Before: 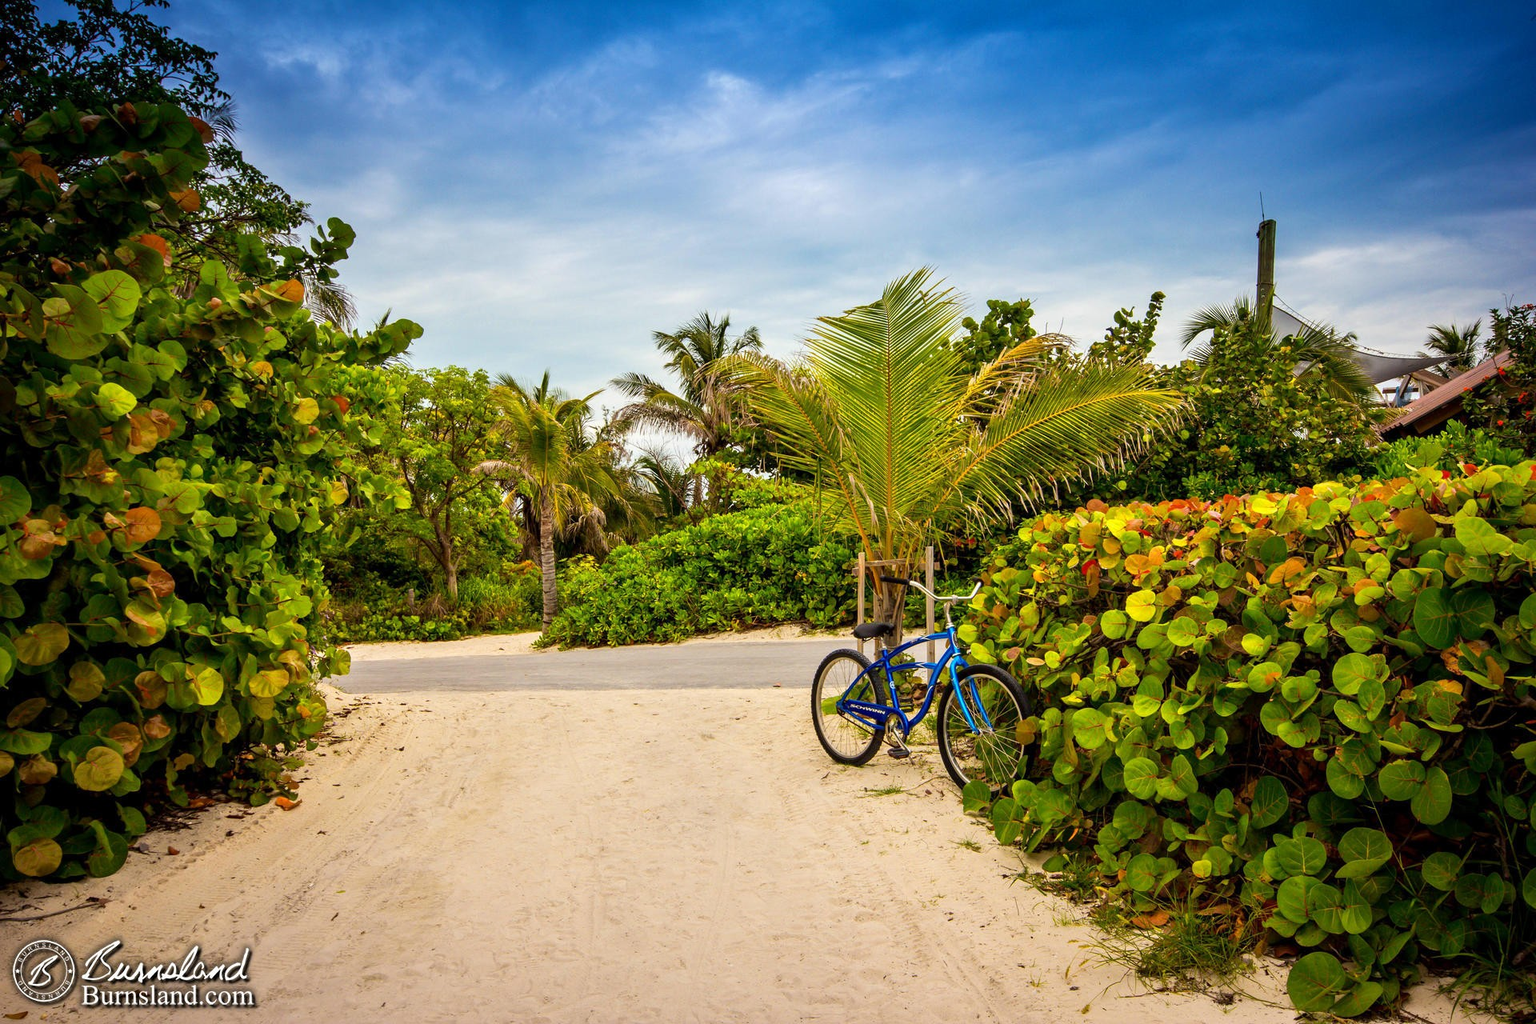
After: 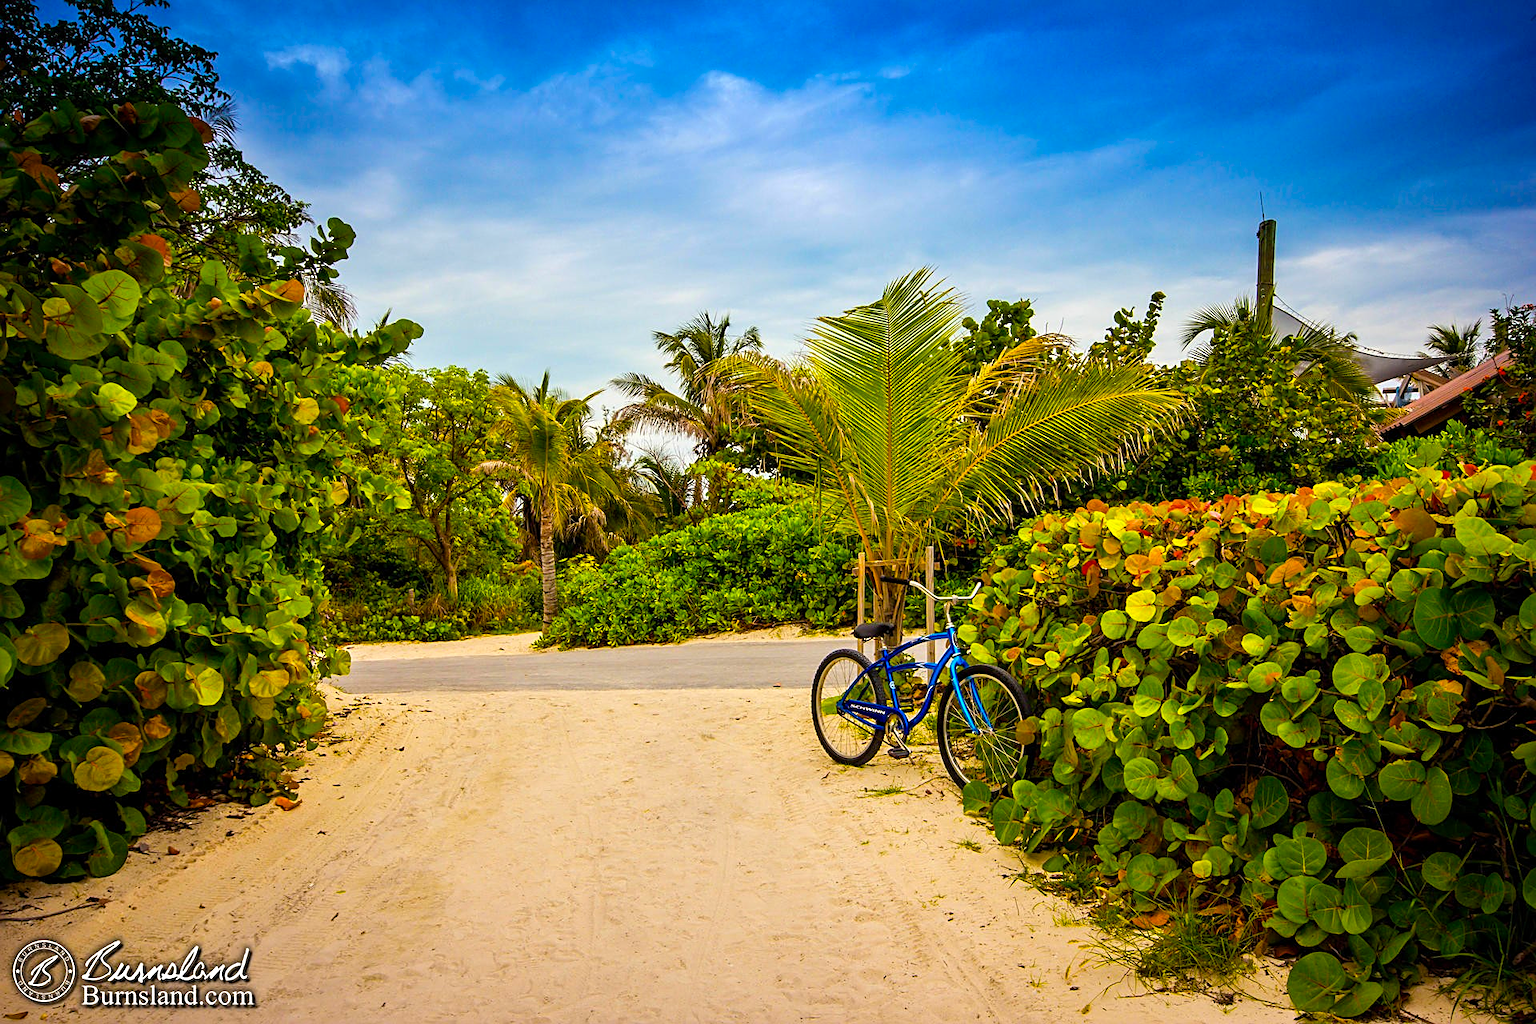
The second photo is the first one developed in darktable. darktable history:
color balance rgb: linear chroma grading › global chroma 15%, perceptual saturation grading › global saturation 30%
sharpen: on, module defaults
